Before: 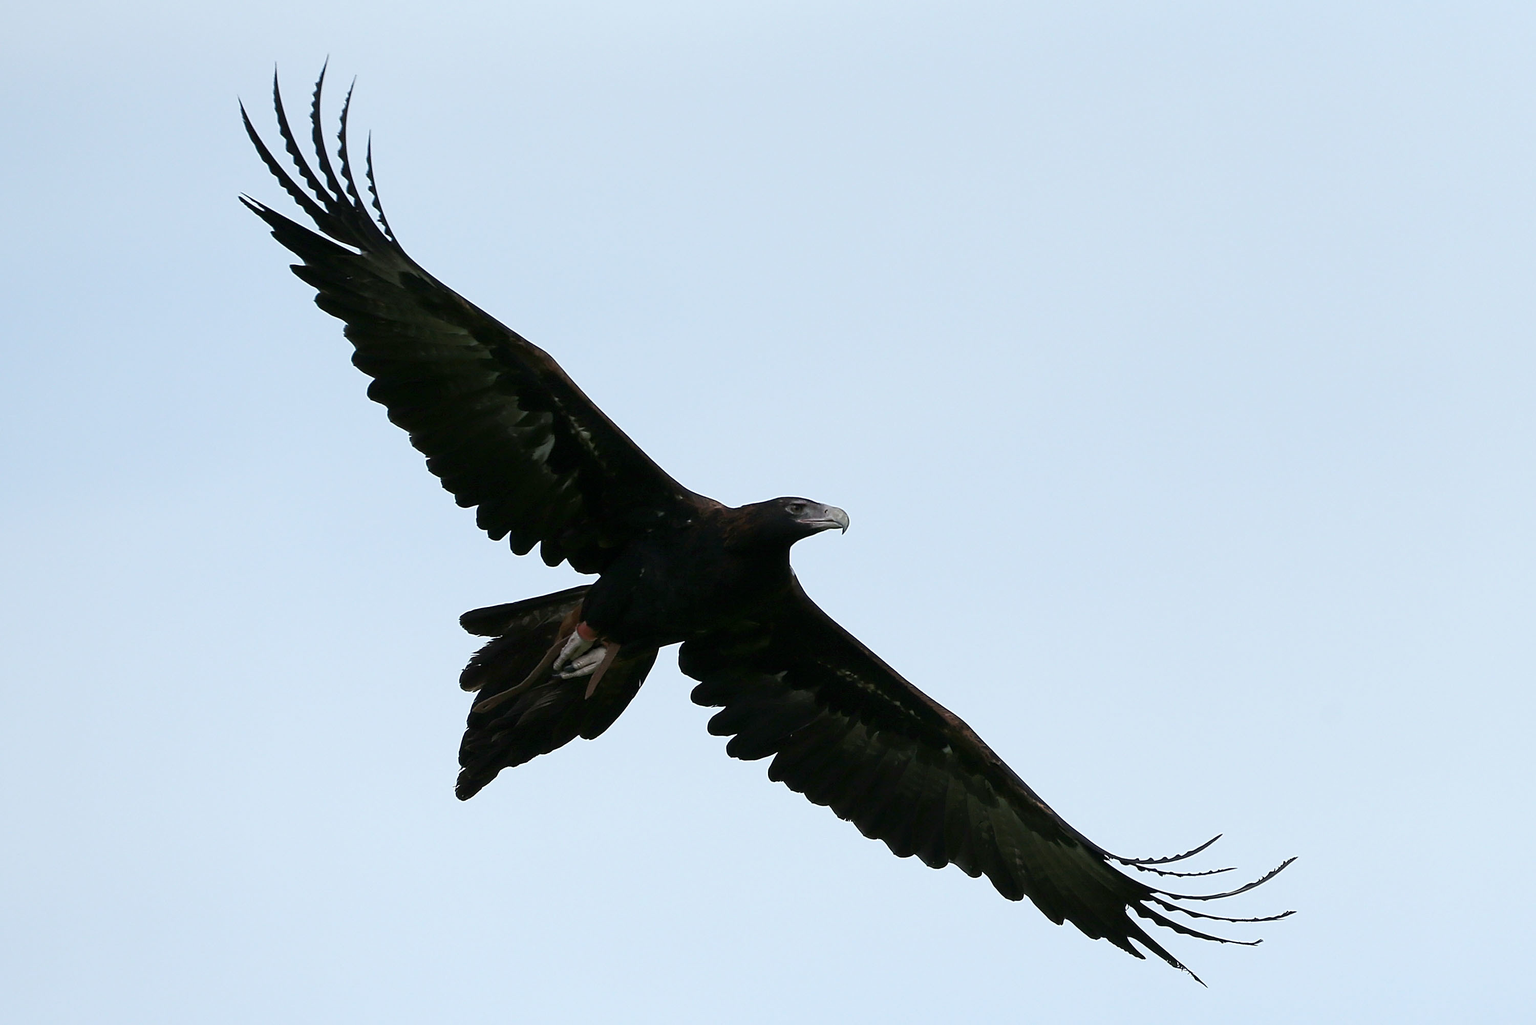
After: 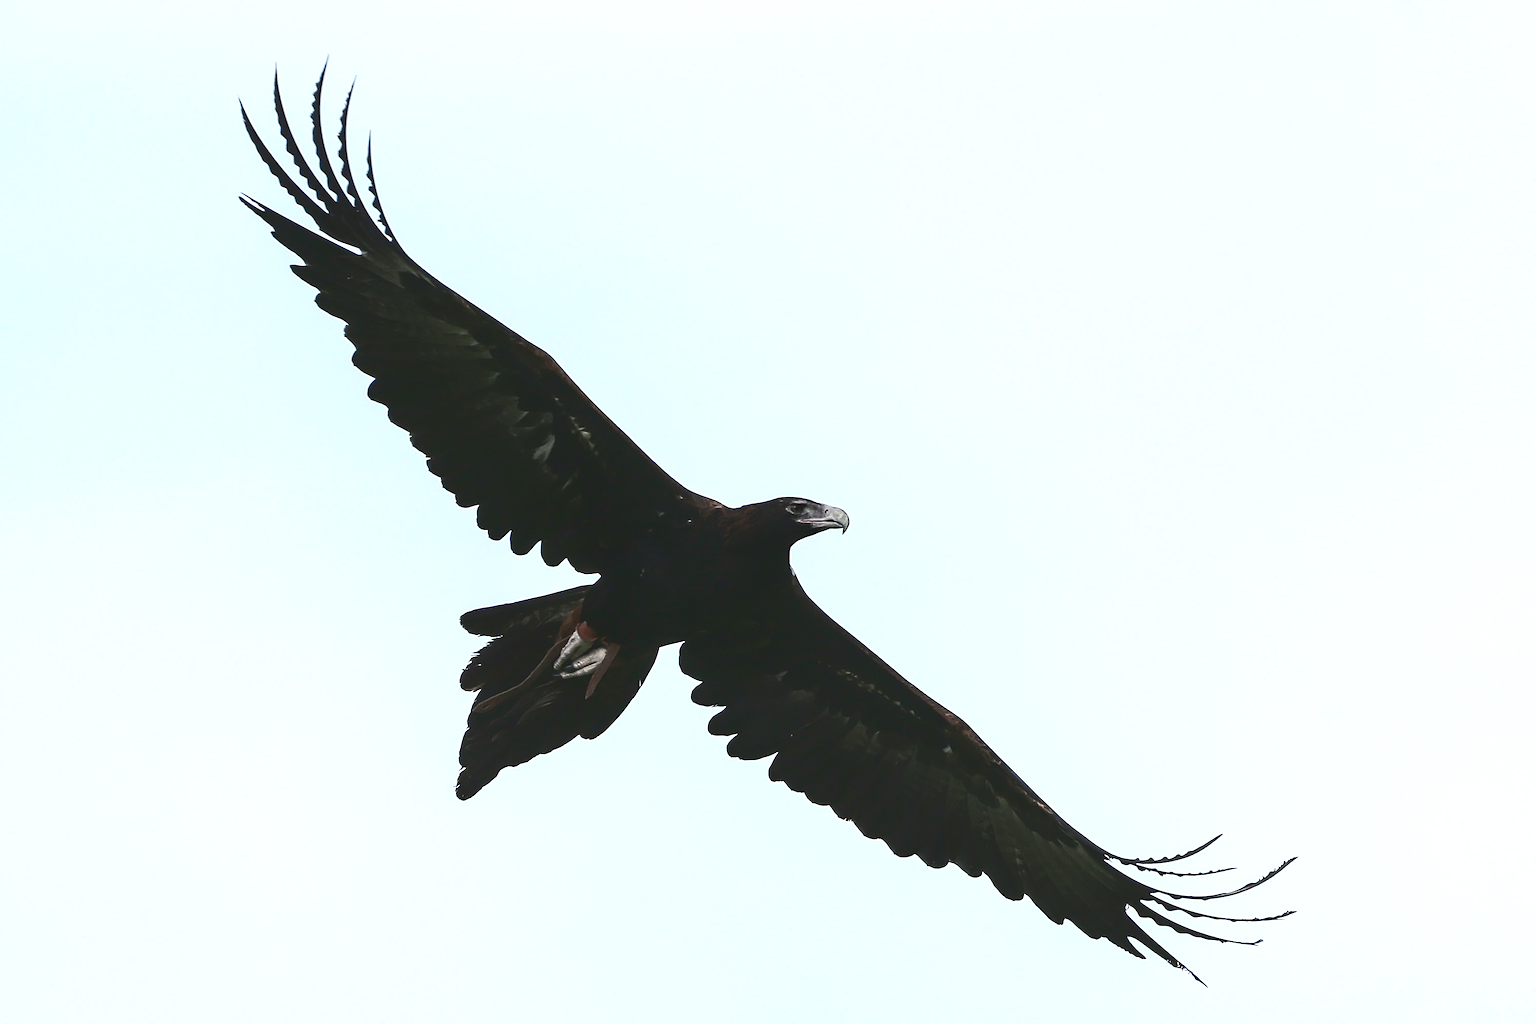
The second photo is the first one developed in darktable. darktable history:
local contrast: on, module defaults
tone equalizer: -8 EV -0.75 EV, -7 EV -0.7 EV, -6 EV -0.6 EV, -5 EV -0.4 EV, -3 EV 0.4 EV, -2 EV 0.6 EV, -1 EV 0.7 EV, +0 EV 0.75 EV, edges refinement/feathering 500, mask exposure compensation -1.57 EV, preserve details no
tone curve: curves: ch0 [(0, 0.032) (0.181, 0.156) (0.751, 0.829) (1, 1)], color space Lab, linked channels, preserve colors none
